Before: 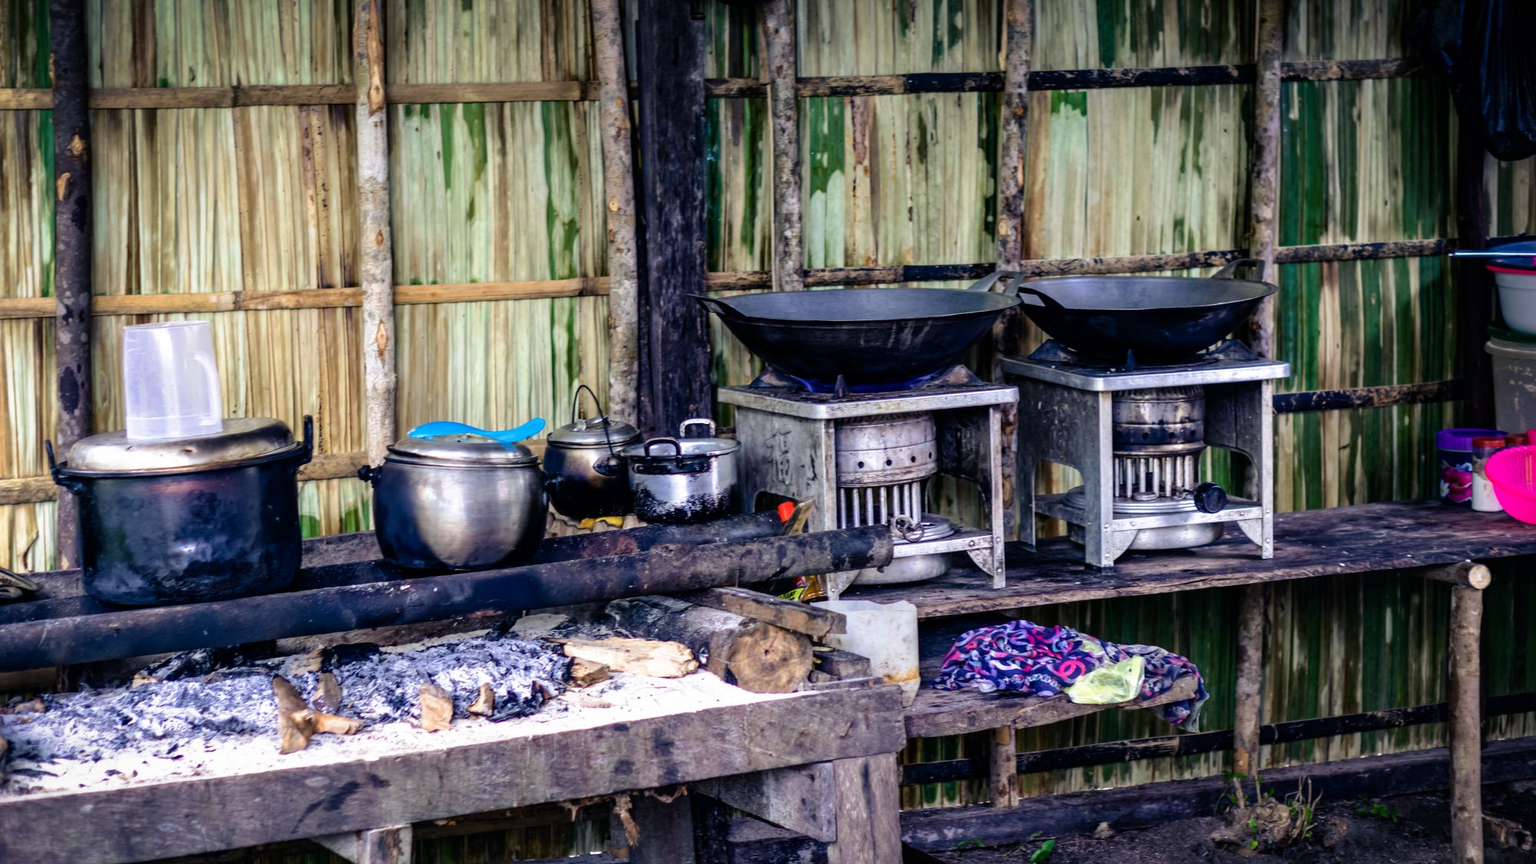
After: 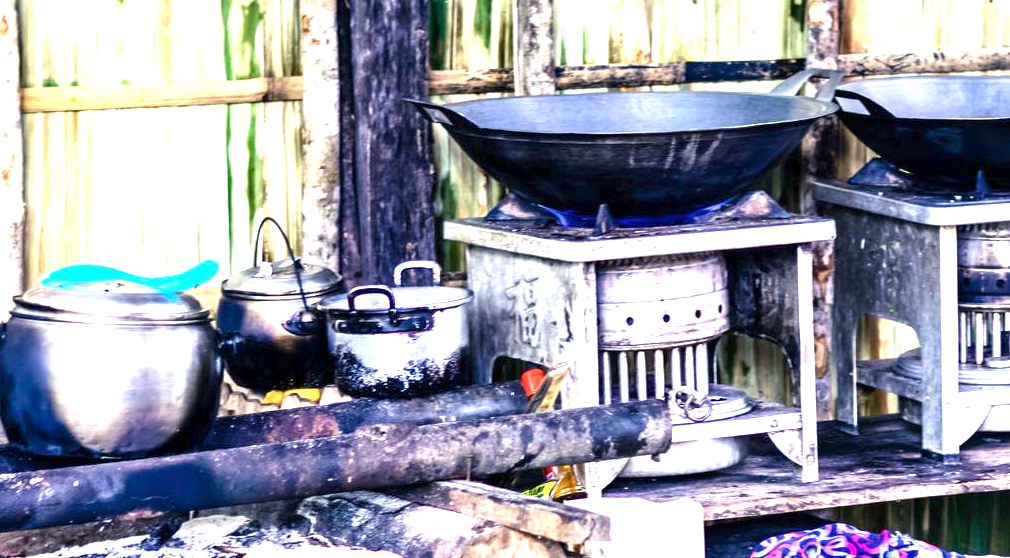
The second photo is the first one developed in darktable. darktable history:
crop: left 24.599%, top 25.263%, right 24.863%, bottom 25.089%
exposure: exposure 2.003 EV, compensate highlight preservation false
